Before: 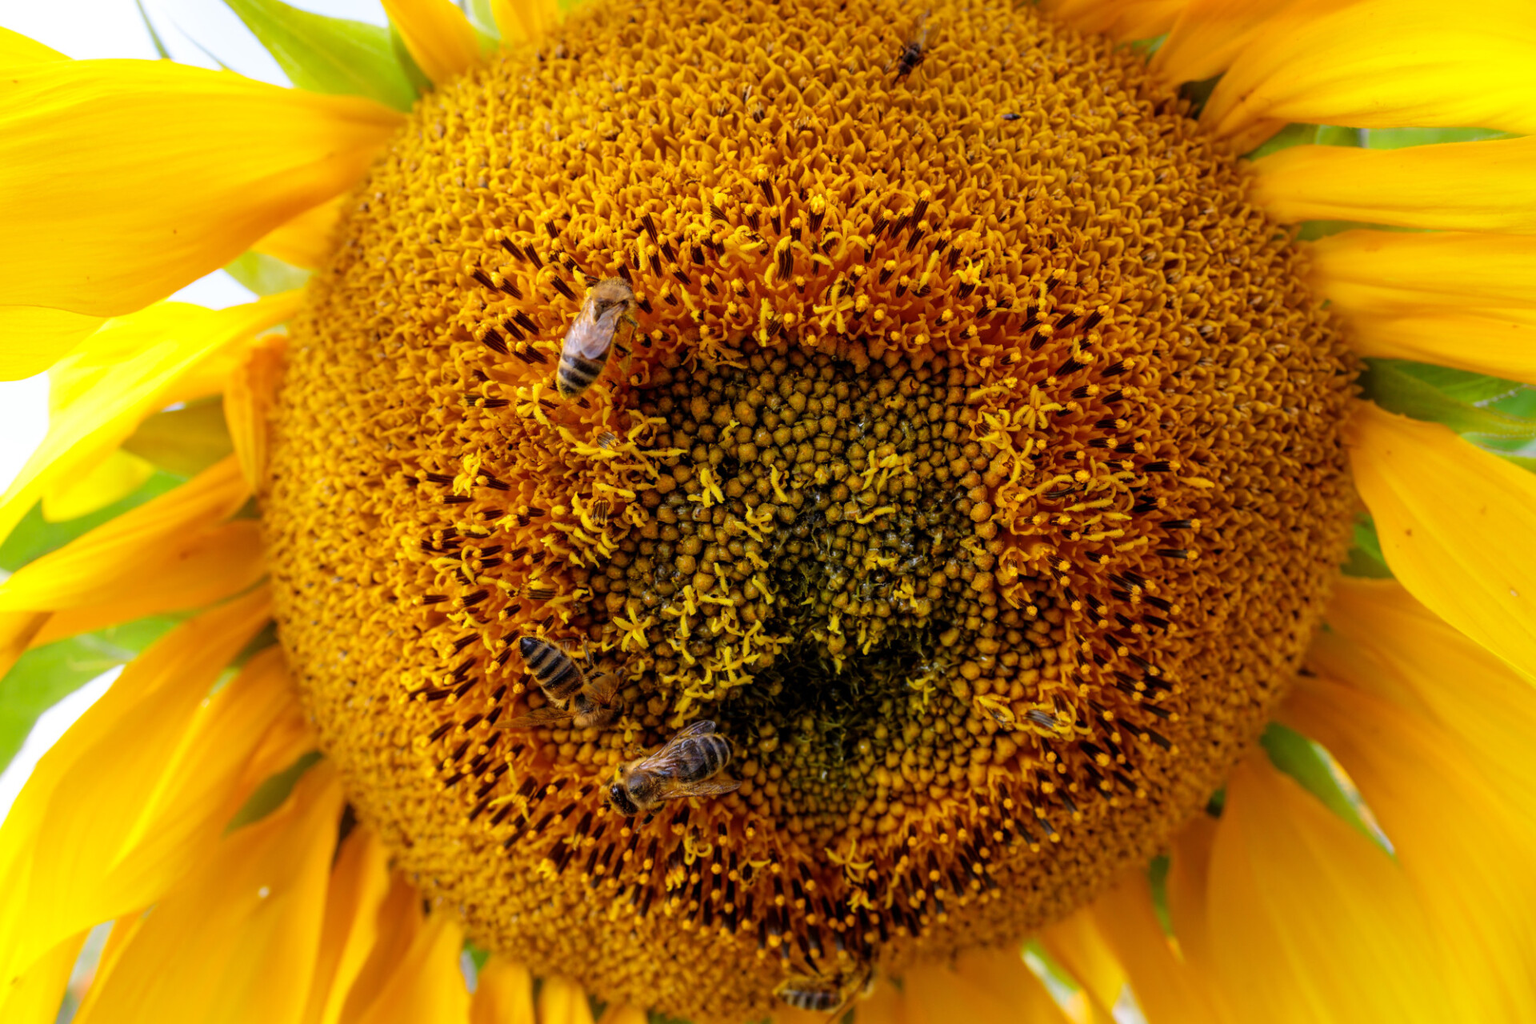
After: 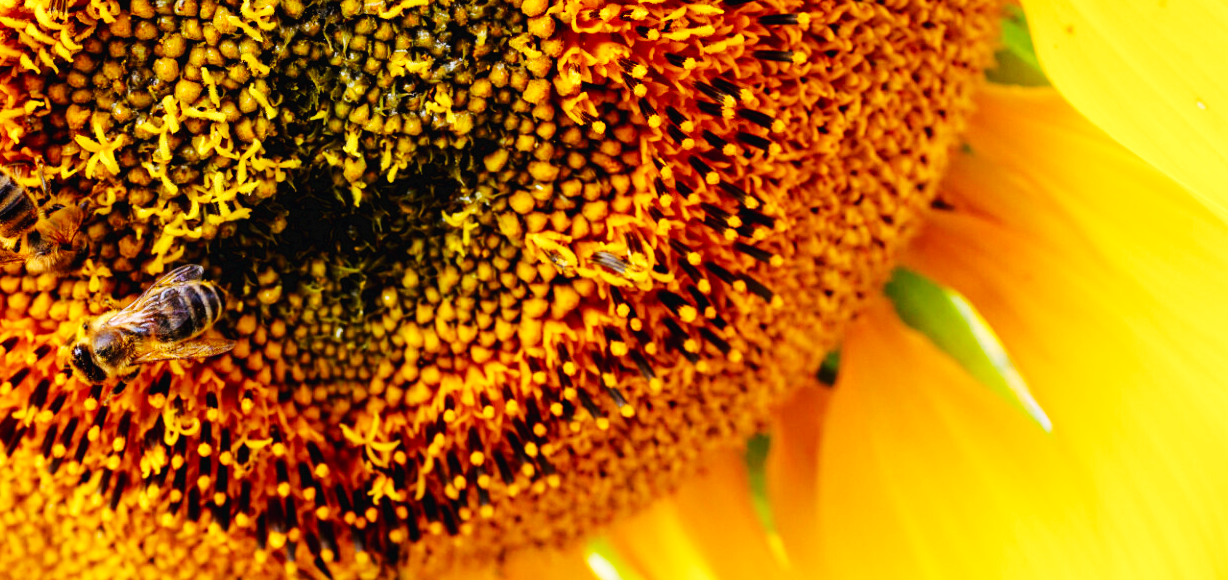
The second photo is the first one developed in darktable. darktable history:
crop and rotate: left 35.995%, top 49.725%, bottom 4.949%
base curve: curves: ch0 [(0, 0.003) (0.001, 0.002) (0.006, 0.004) (0.02, 0.022) (0.048, 0.086) (0.094, 0.234) (0.162, 0.431) (0.258, 0.629) (0.385, 0.8) (0.548, 0.918) (0.751, 0.988) (1, 1)], preserve colors none
tone equalizer: on, module defaults
